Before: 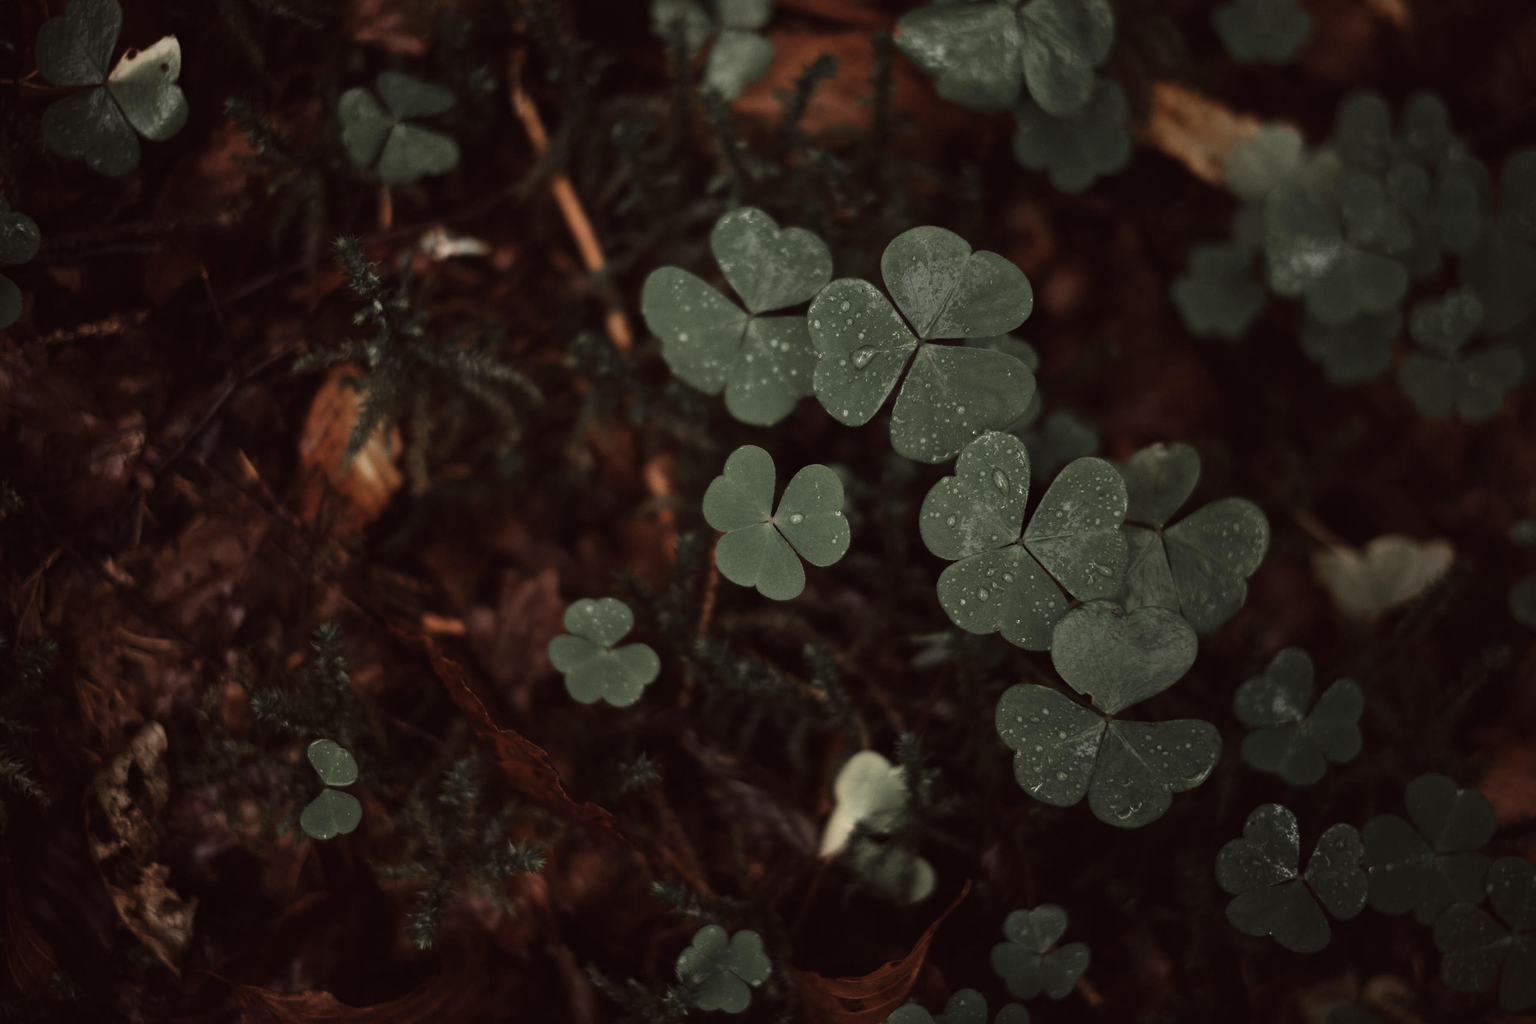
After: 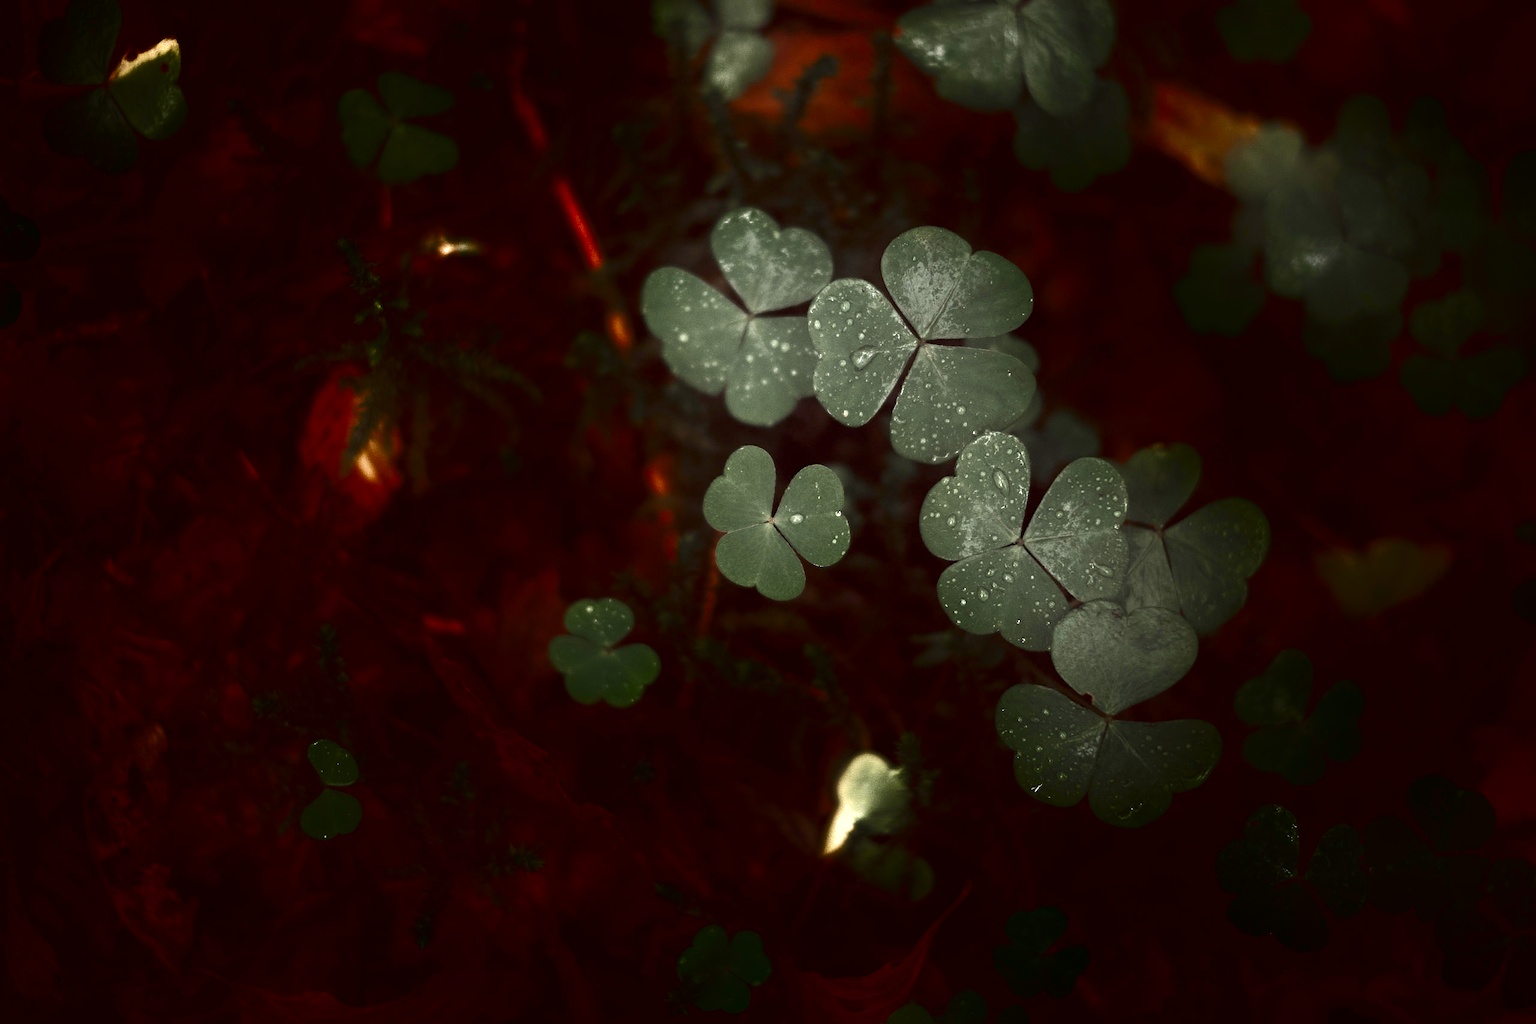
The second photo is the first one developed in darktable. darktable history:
shadows and highlights: shadows -90, highlights 90, soften with gaussian
exposure: black level correction 0.001, exposure 1.3 EV, compensate highlight preservation false
